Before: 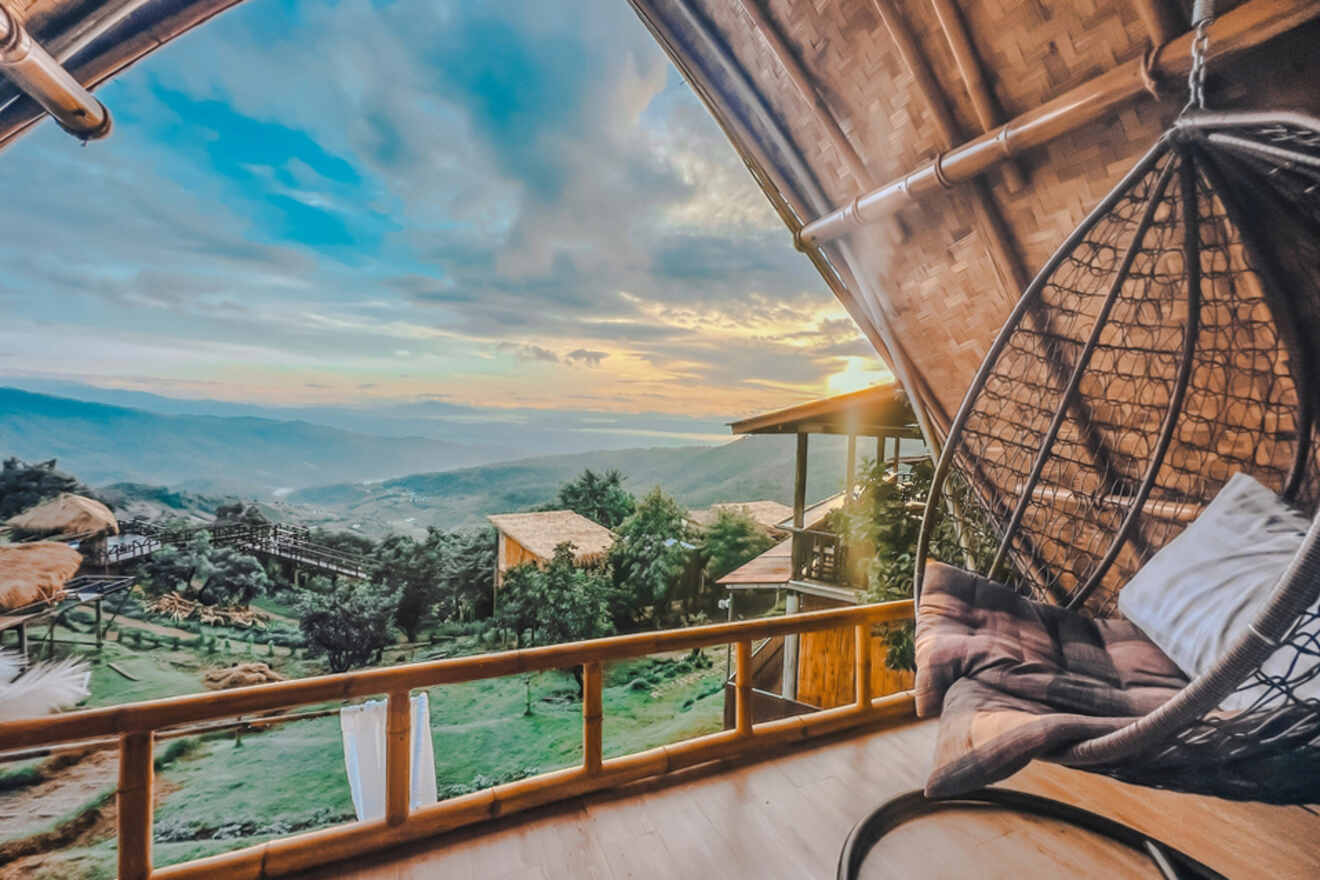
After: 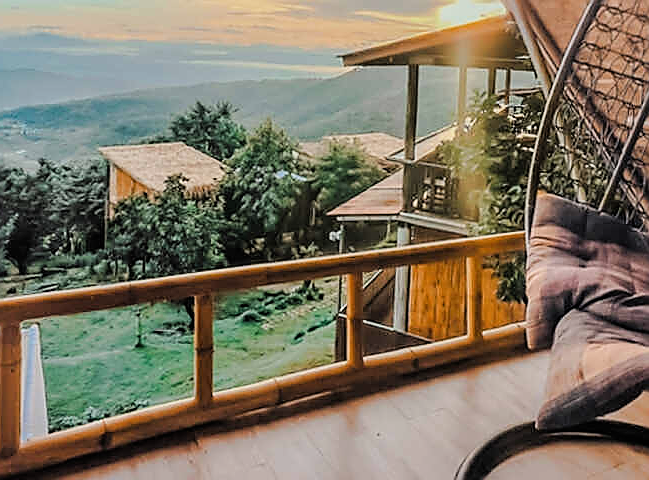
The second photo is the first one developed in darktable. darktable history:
sharpen: radius 1.364, amount 1.256, threshold 0.608
crop: left 29.525%, top 41.89%, right 21.284%, bottom 3.496%
filmic rgb: black relative exposure -11.76 EV, white relative exposure 5.43 EV, hardness 4.49, latitude 49.87%, contrast 1.145
tone equalizer: edges refinement/feathering 500, mask exposure compensation -1.57 EV, preserve details no
